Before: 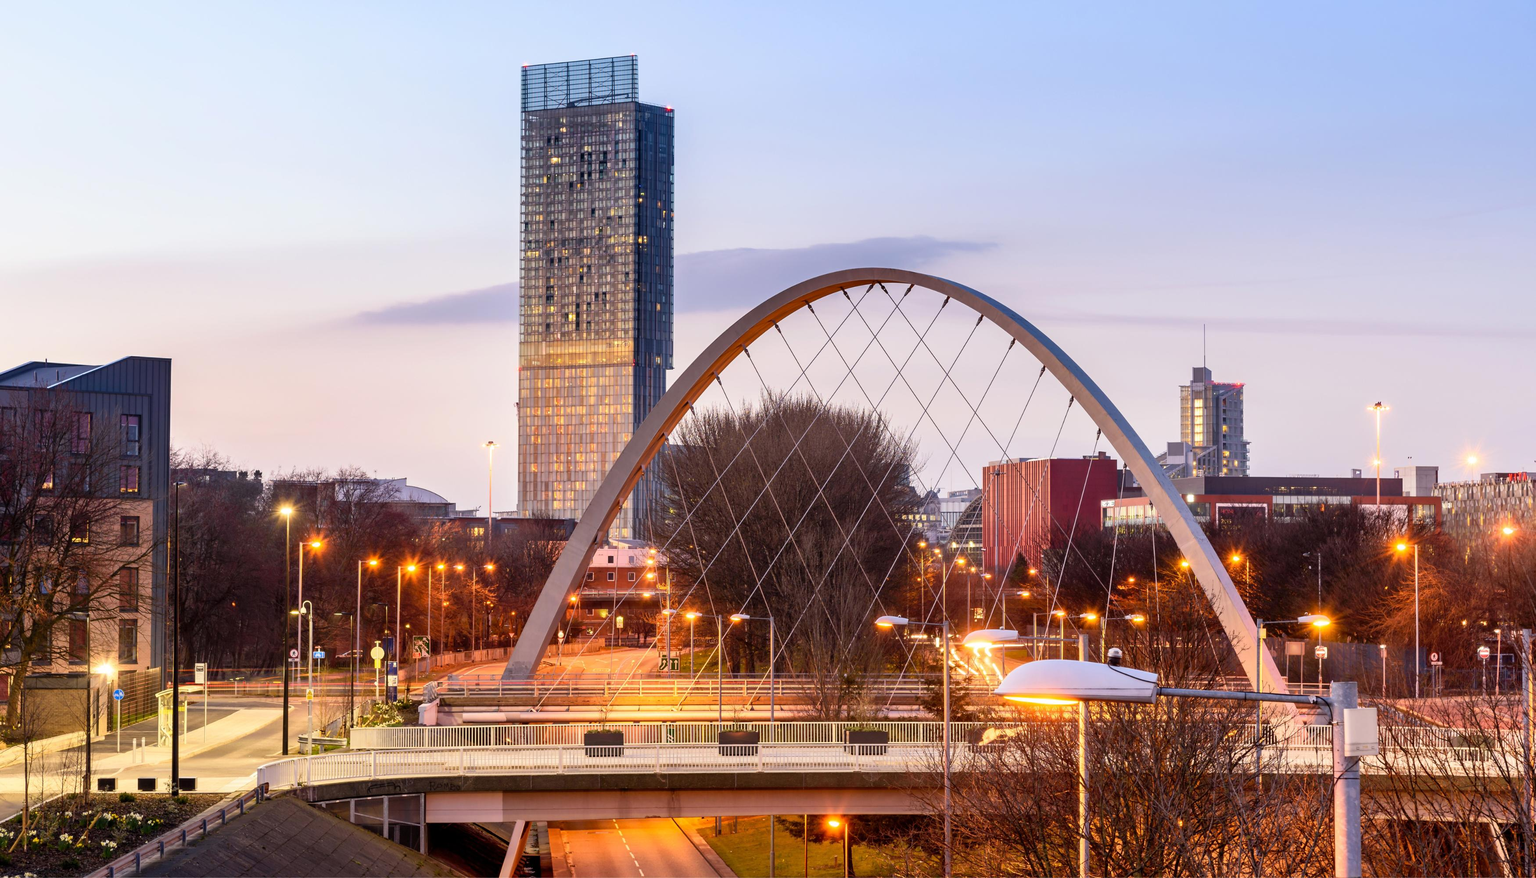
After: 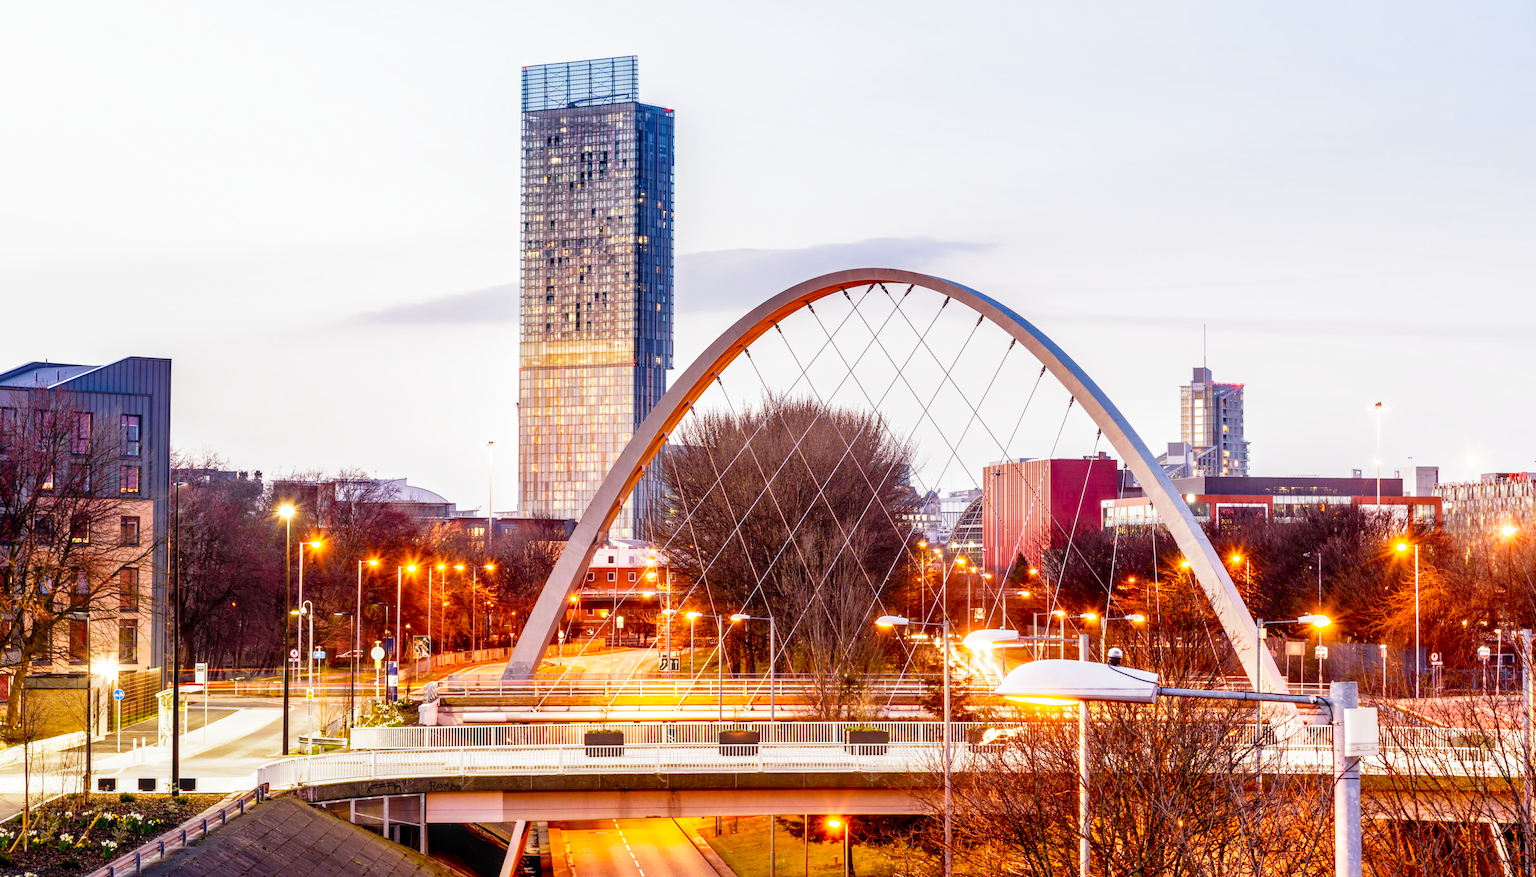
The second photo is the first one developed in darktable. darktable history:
color balance: output saturation 120%
filmic rgb: middle gray luminance 9.23%, black relative exposure -10.55 EV, white relative exposure 3.45 EV, threshold 6 EV, target black luminance 0%, hardness 5.98, latitude 59.69%, contrast 1.087, highlights saturation mix 5%, shadows ↔ highlights balance 29.23%, add noise in highlights 0, preserve chrominance no, color science v3 (2019), use custom middle-gray values true, iterations of high-quality reconstruction 0, contrast in highlights soft, enable highlight reconstruction true
local contrast: on, module defaults
